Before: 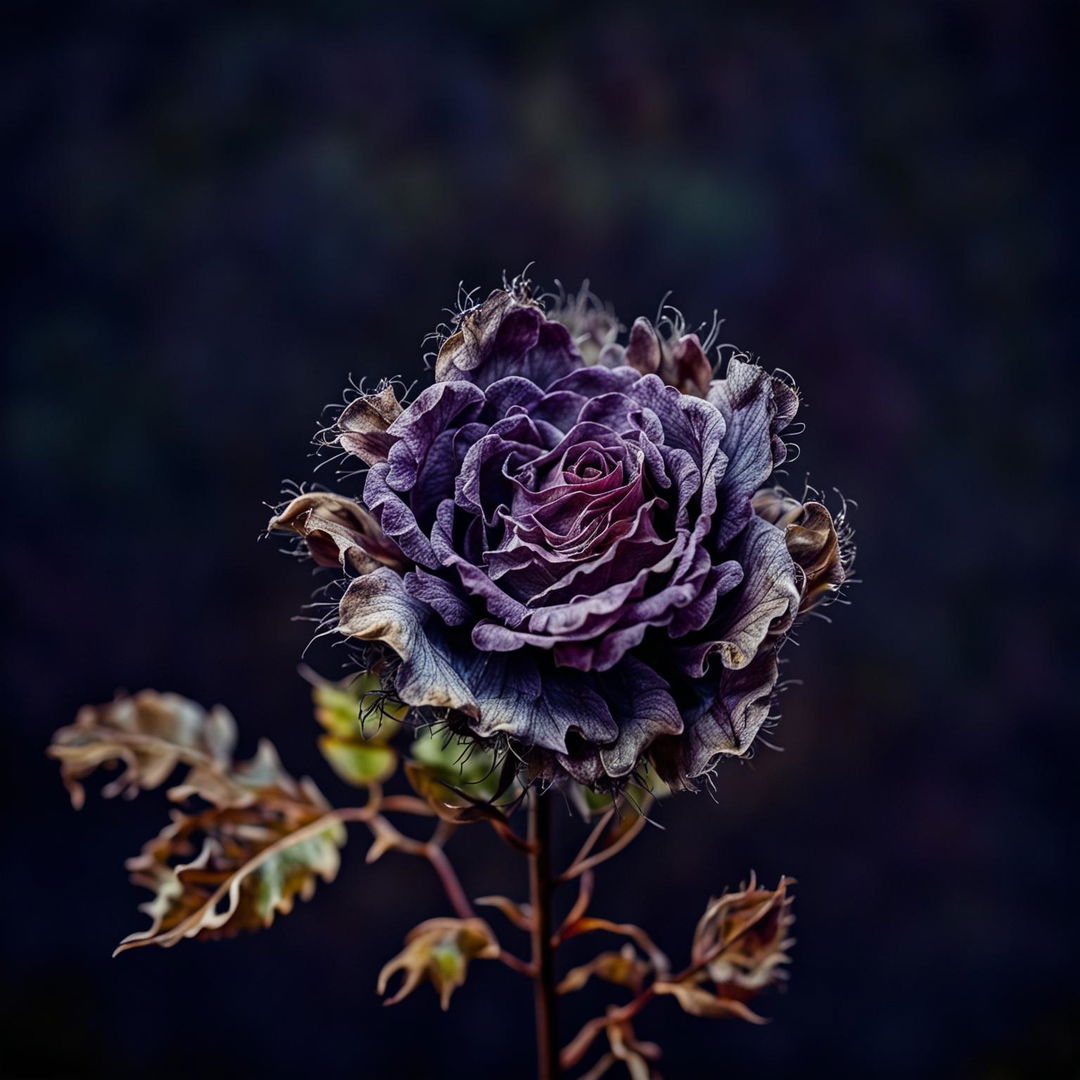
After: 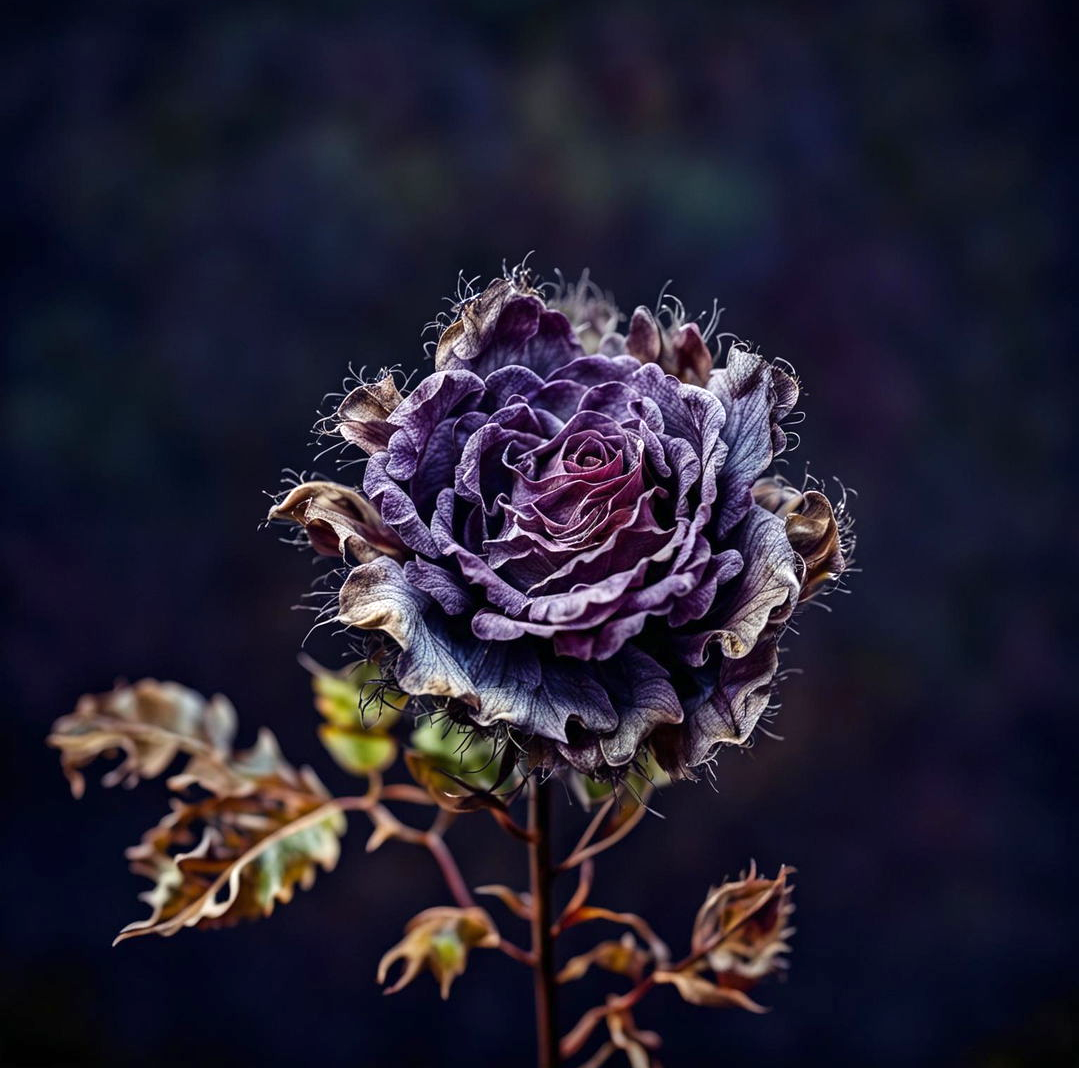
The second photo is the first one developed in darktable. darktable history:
crop: top 1.049%, right 0.001%
exposure: exposure 0.507 EV, compensate highlight preservation false
